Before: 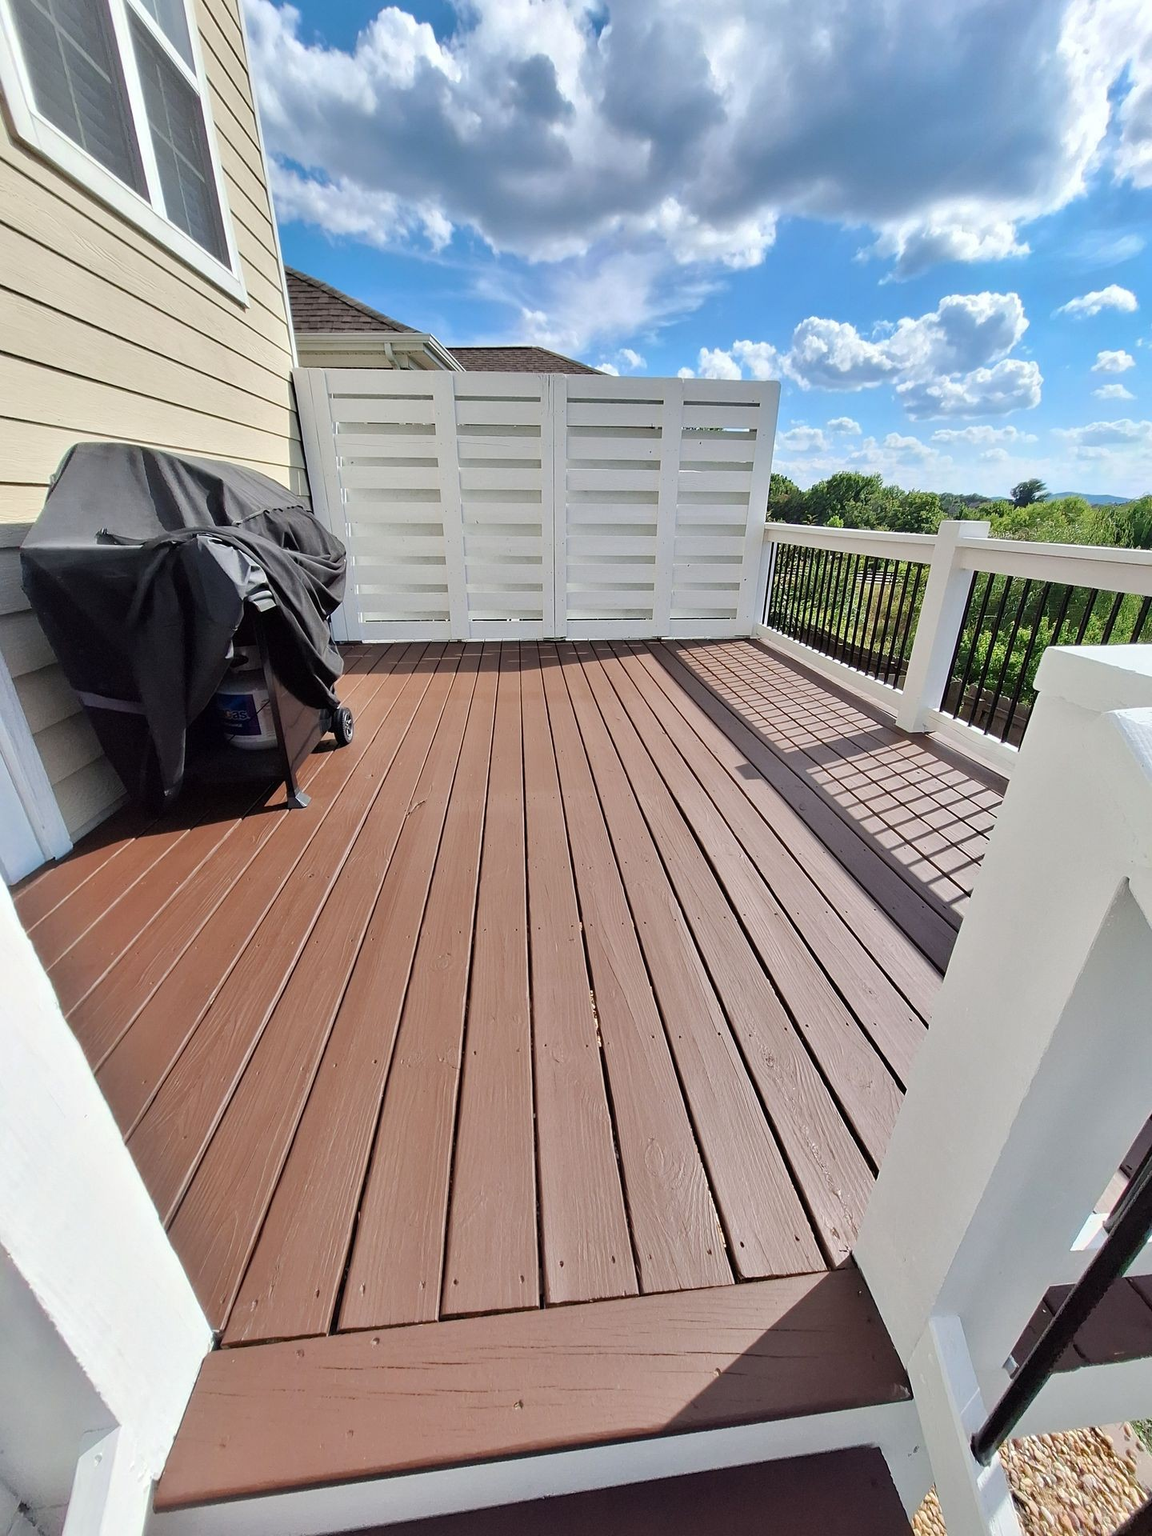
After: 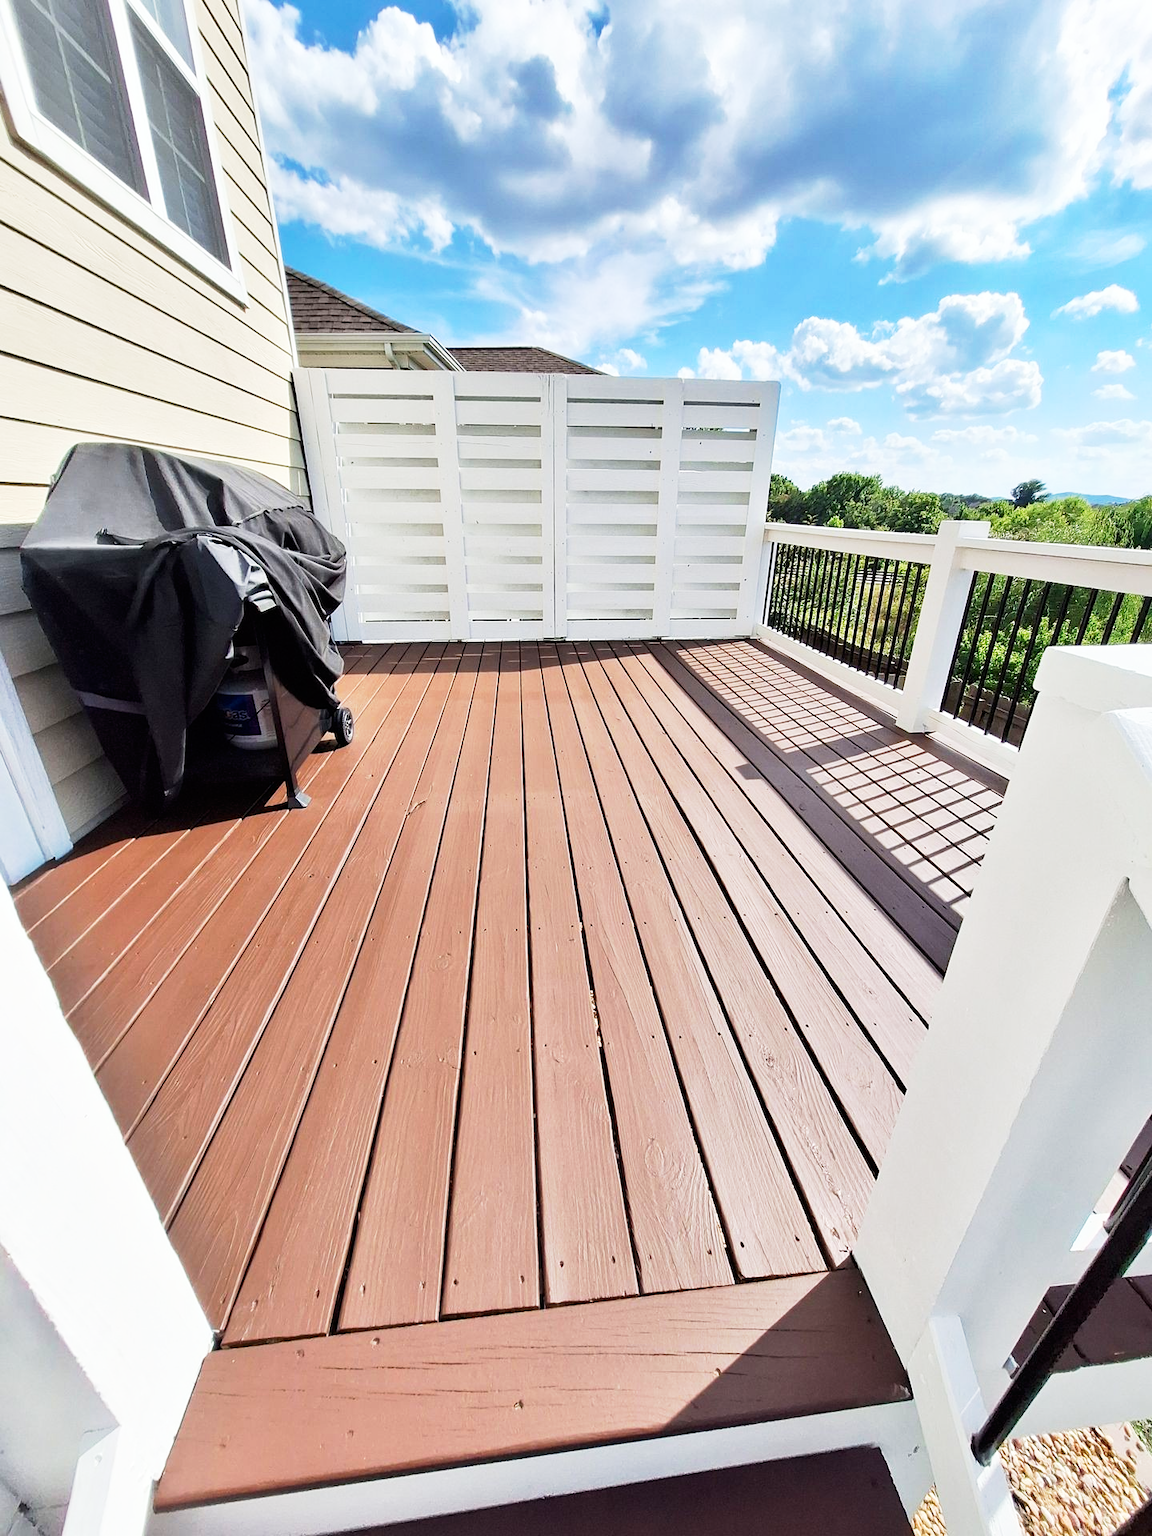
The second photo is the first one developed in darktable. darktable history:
base curve: curves: ch0 [(0, 0) (0.005, 0.002) (0.193, 0.295) (0.399, 0.664) (0.75, 0.928) (1, 1)], preserve colors none
